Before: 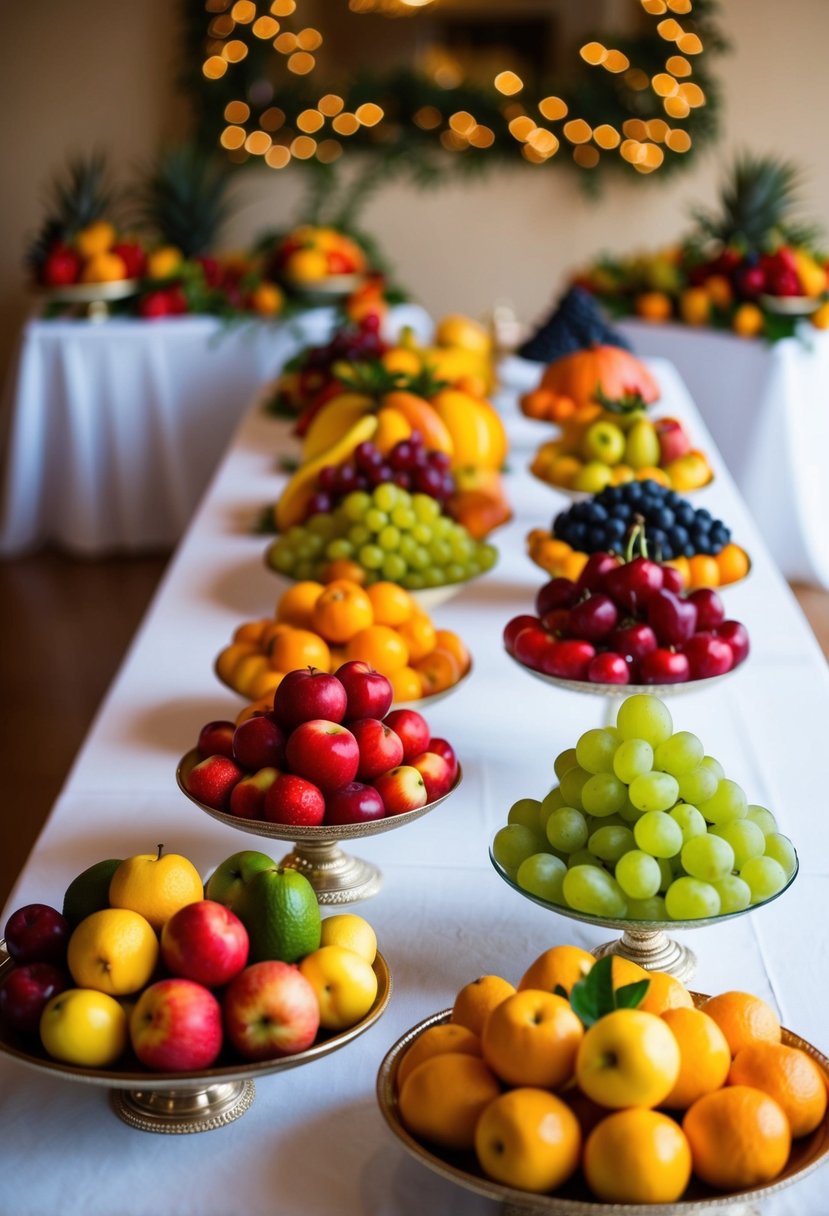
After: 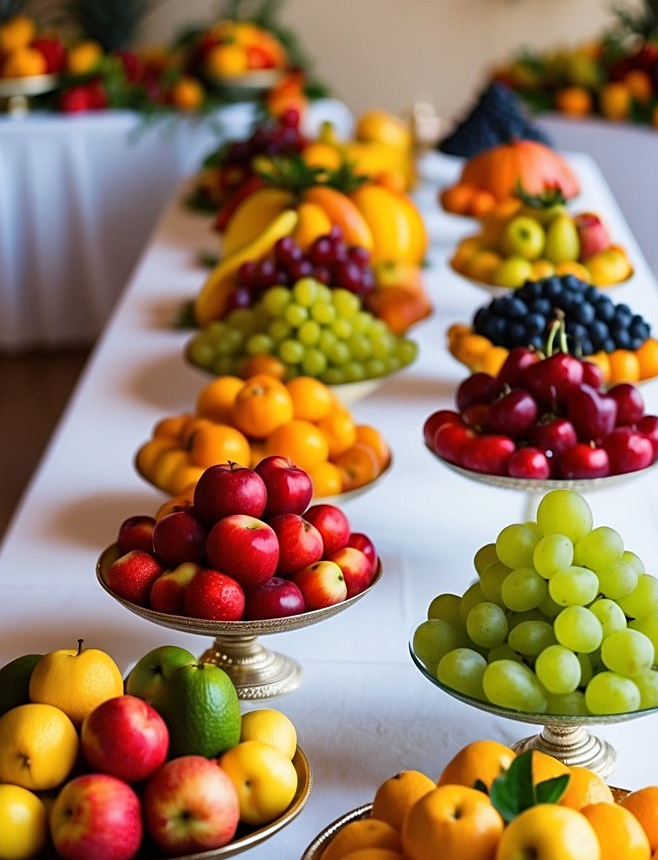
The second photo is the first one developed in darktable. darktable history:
crop: left 9.712%, top 16.928%, right 10.845%, bottom 12.332%
sharpen: on, module defaults
